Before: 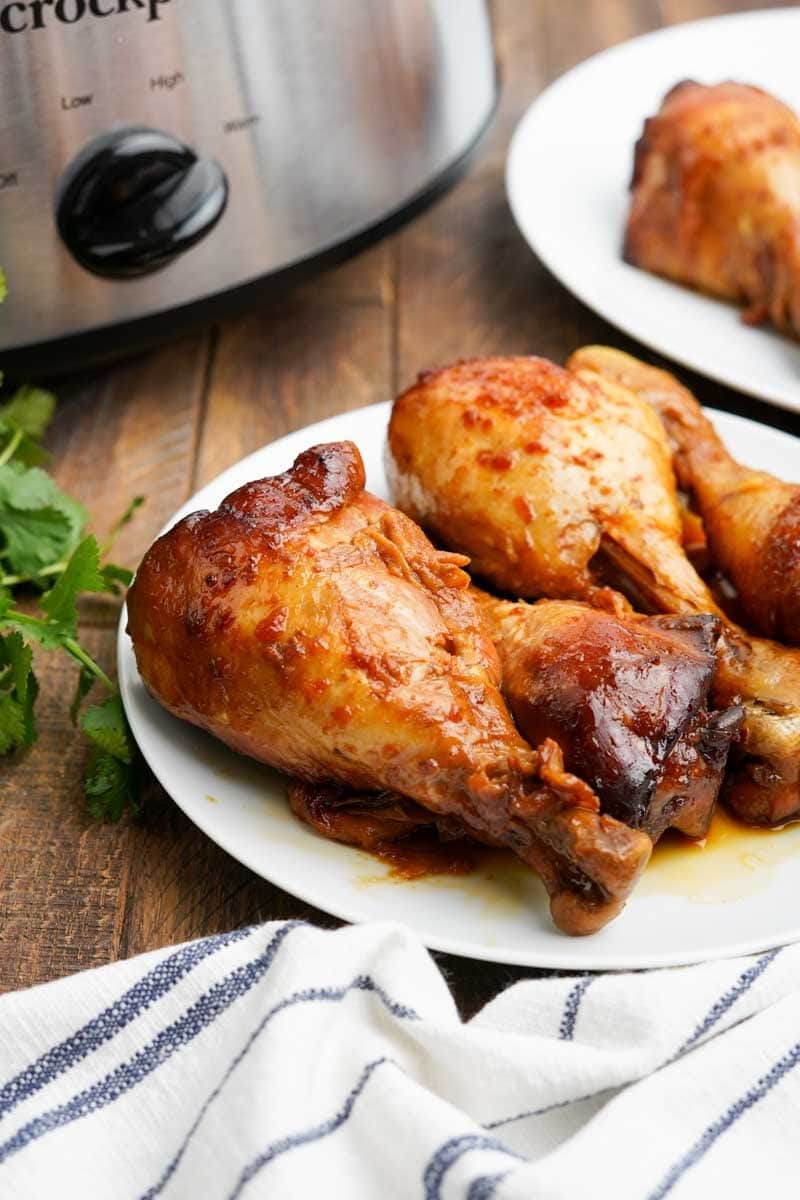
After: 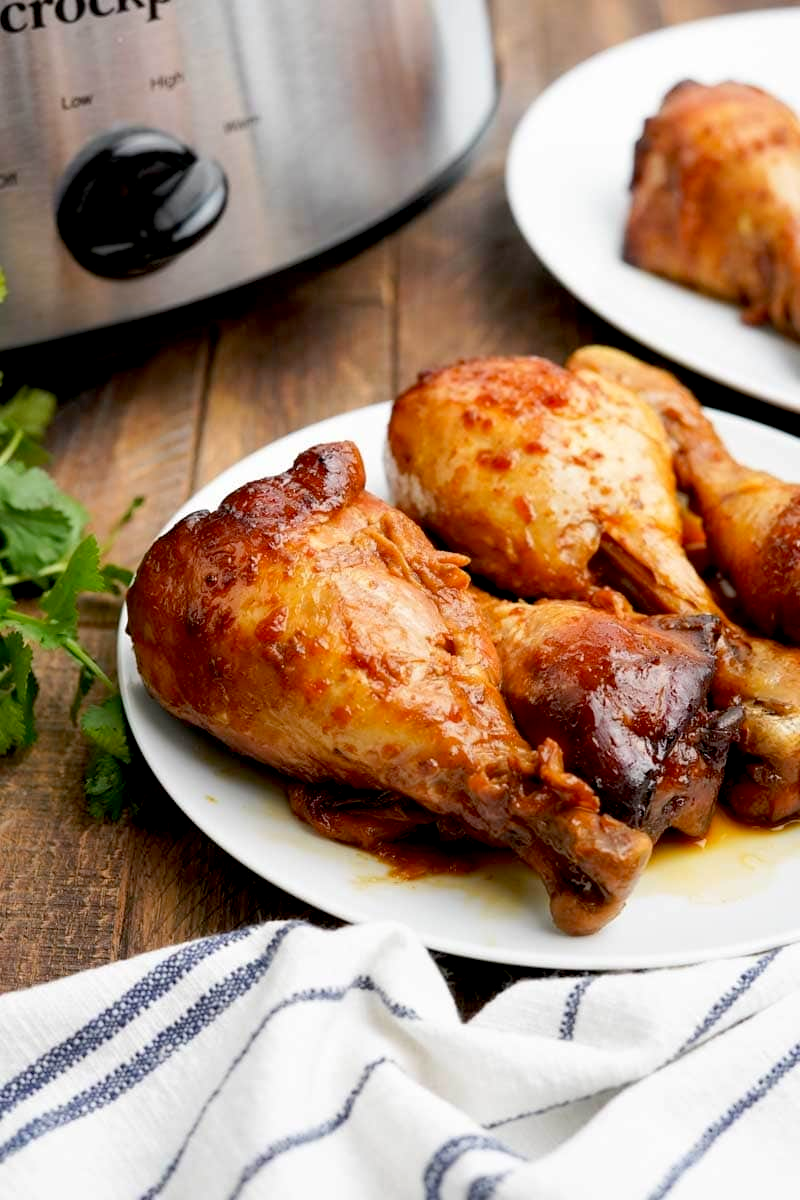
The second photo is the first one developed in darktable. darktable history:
exposure: black level correction 0.009, exposure 0.014 EV, compensate highlight preservation false
tone equalizer: on, module defaults
